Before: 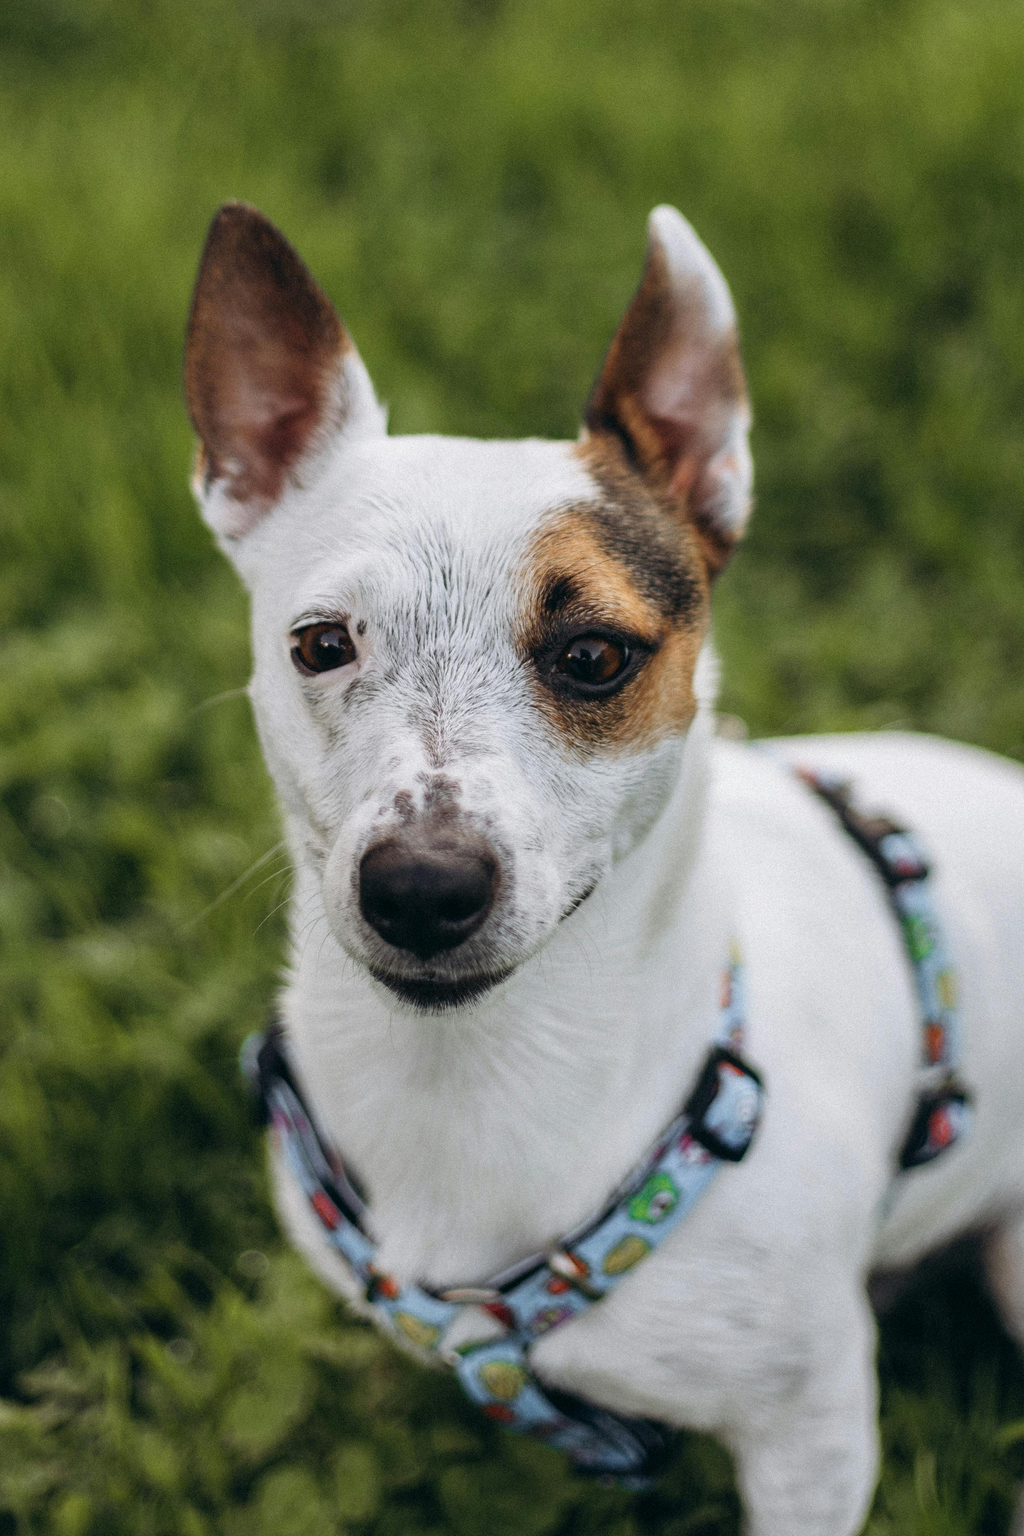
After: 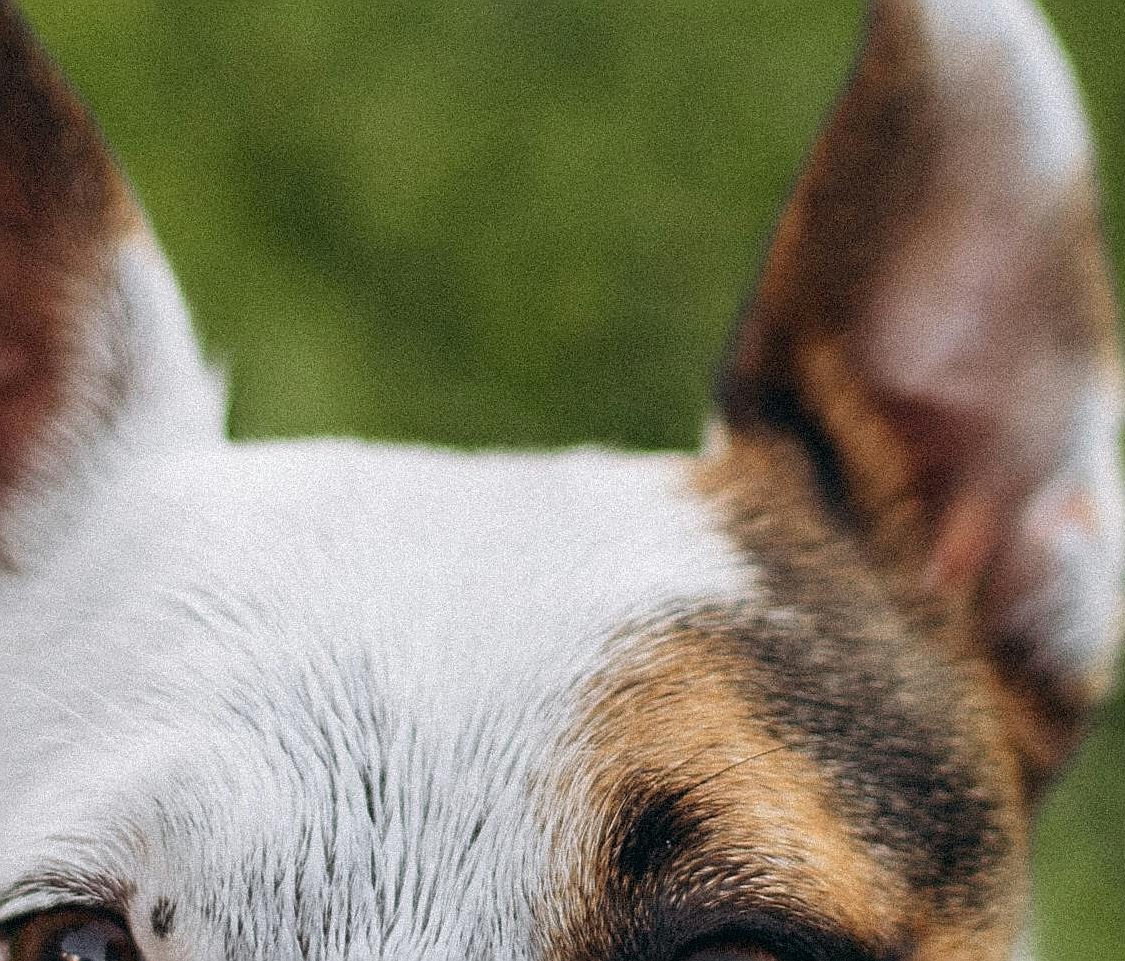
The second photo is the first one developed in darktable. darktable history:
sharpen: on, module defaults
crop: left 28.907%, top 16.826%, right 26.845%, bottom 57.975%
